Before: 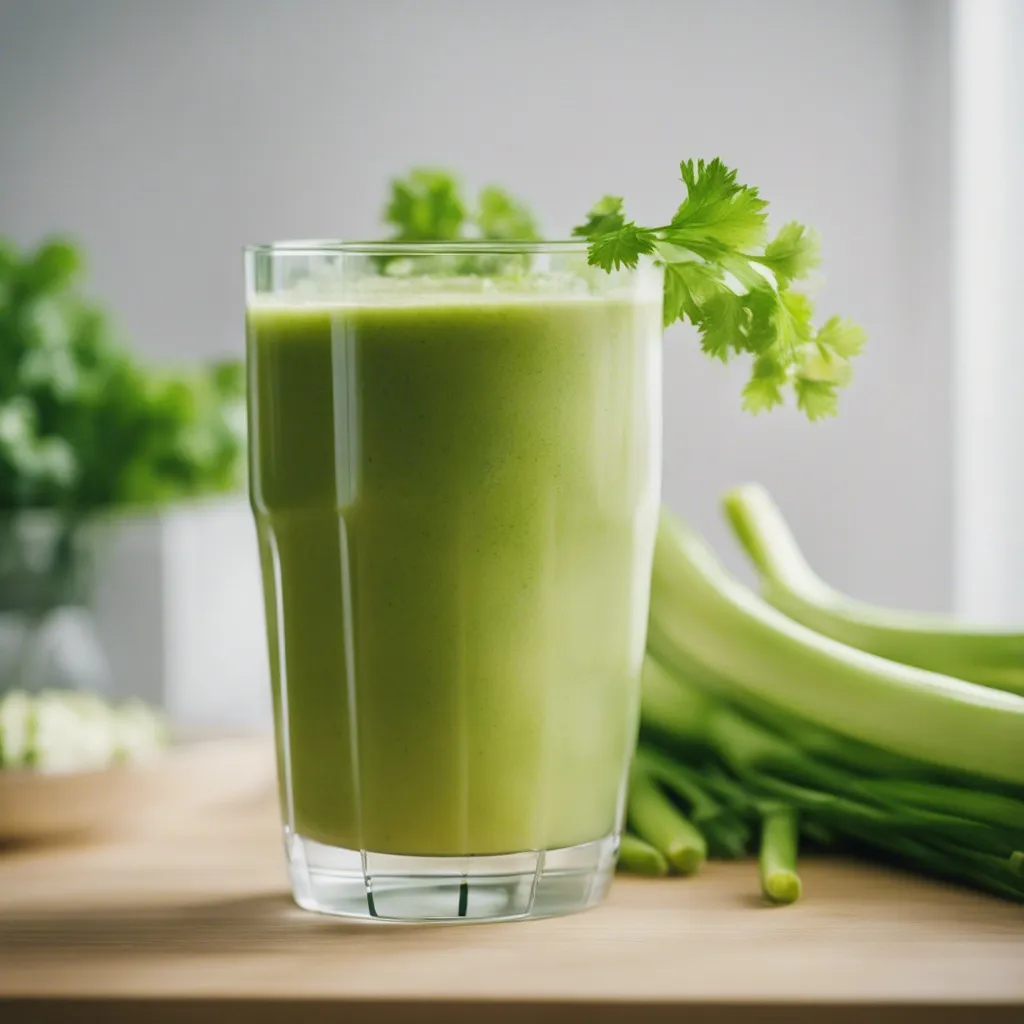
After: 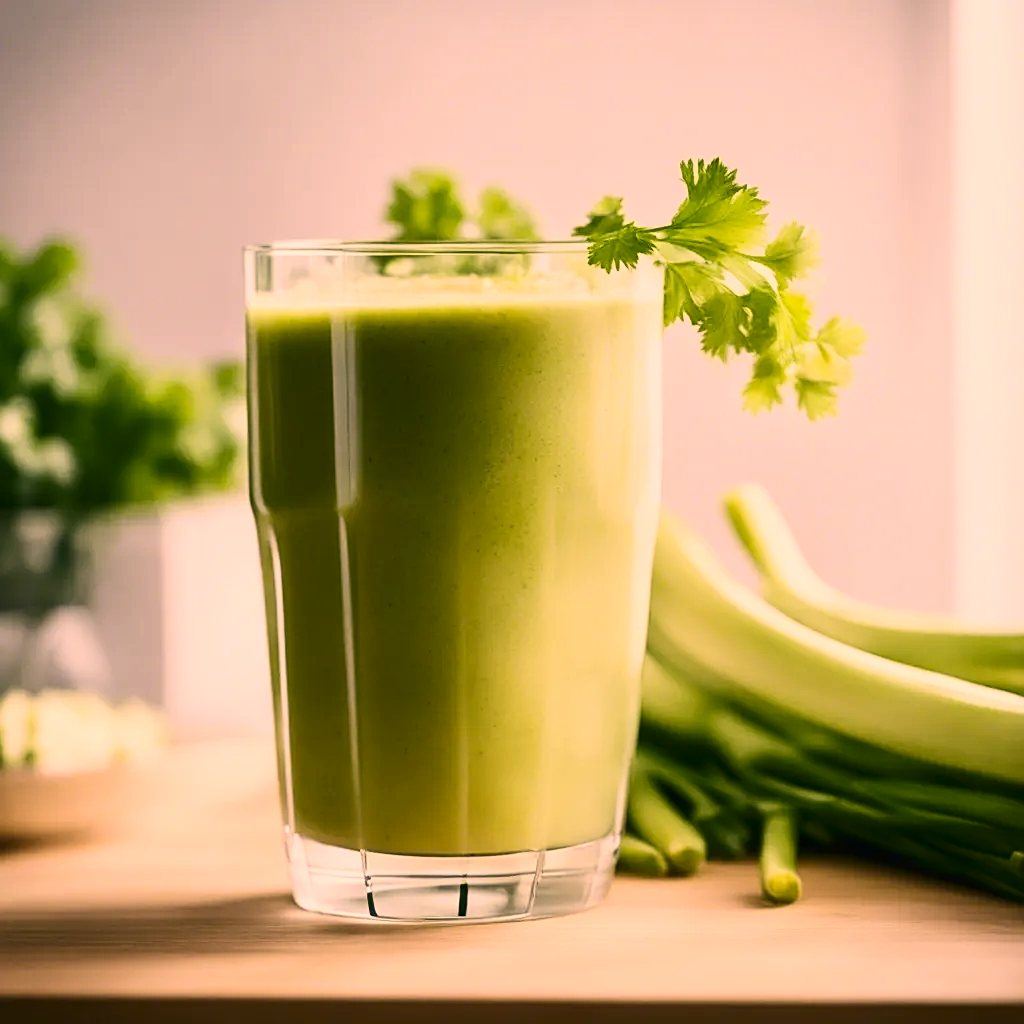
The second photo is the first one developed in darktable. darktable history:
color correction: highlights a* 21.16, highlights b* 19.61
contrast brightness saturation: contrast 0.28
sharpen: on, module defaults
